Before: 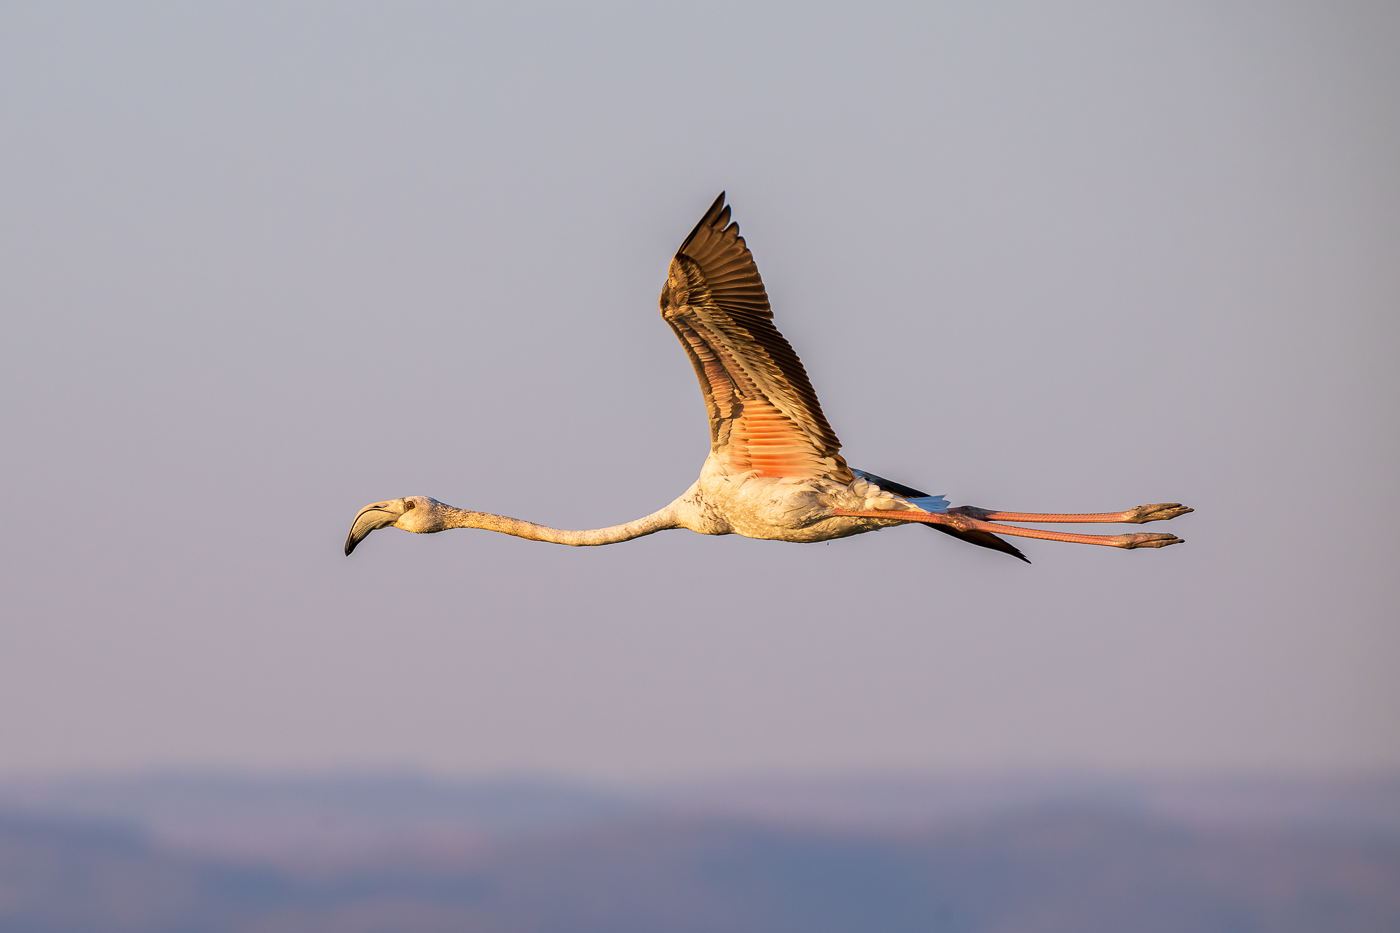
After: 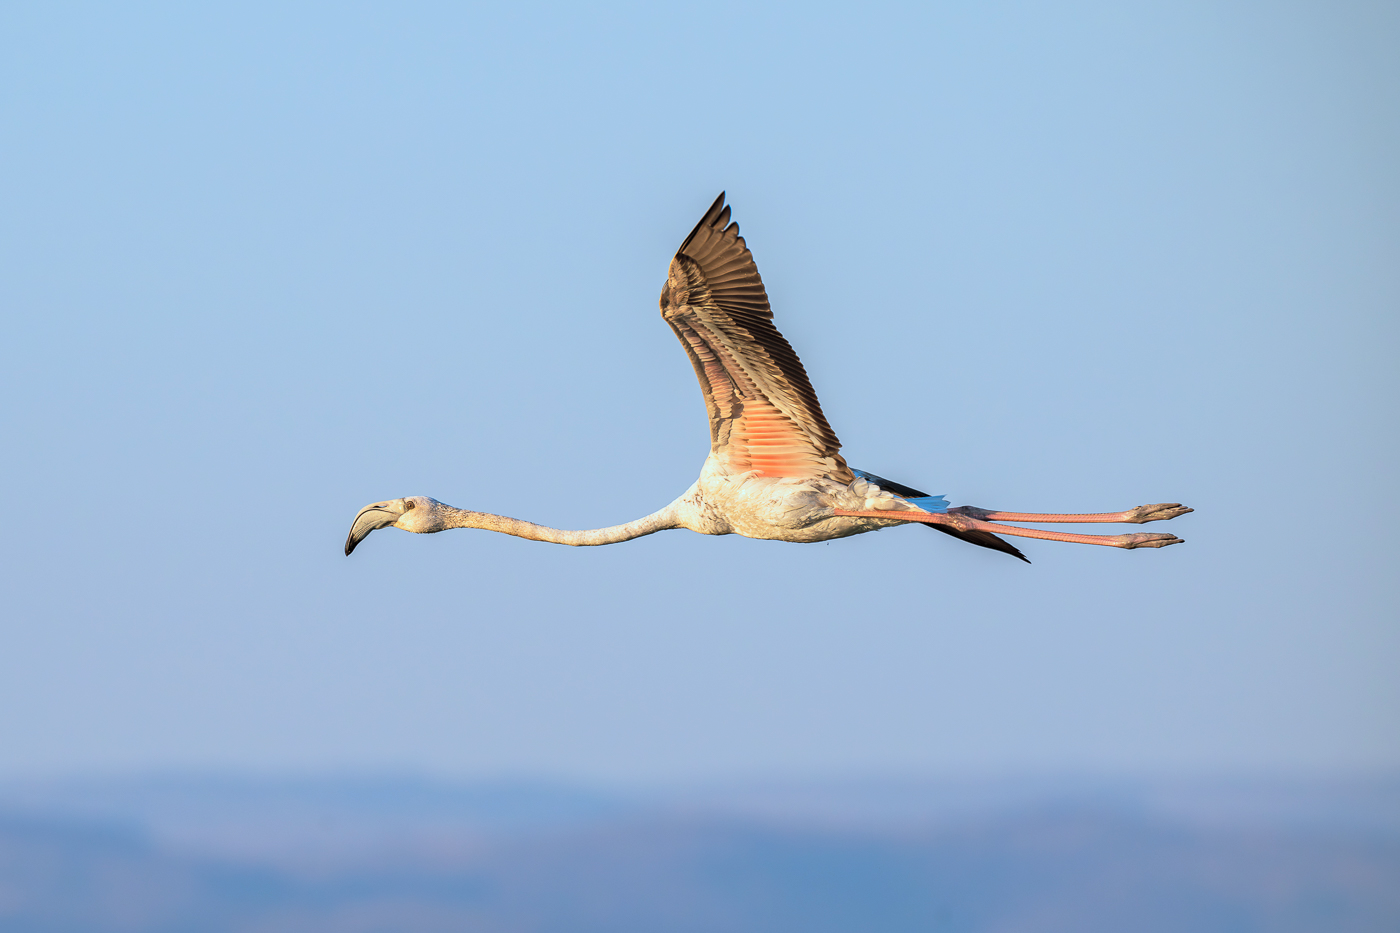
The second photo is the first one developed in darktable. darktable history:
color correction: highlights a* -10.69, highlights b* -19.19
contrast brightness saturation: brightness 0.15
